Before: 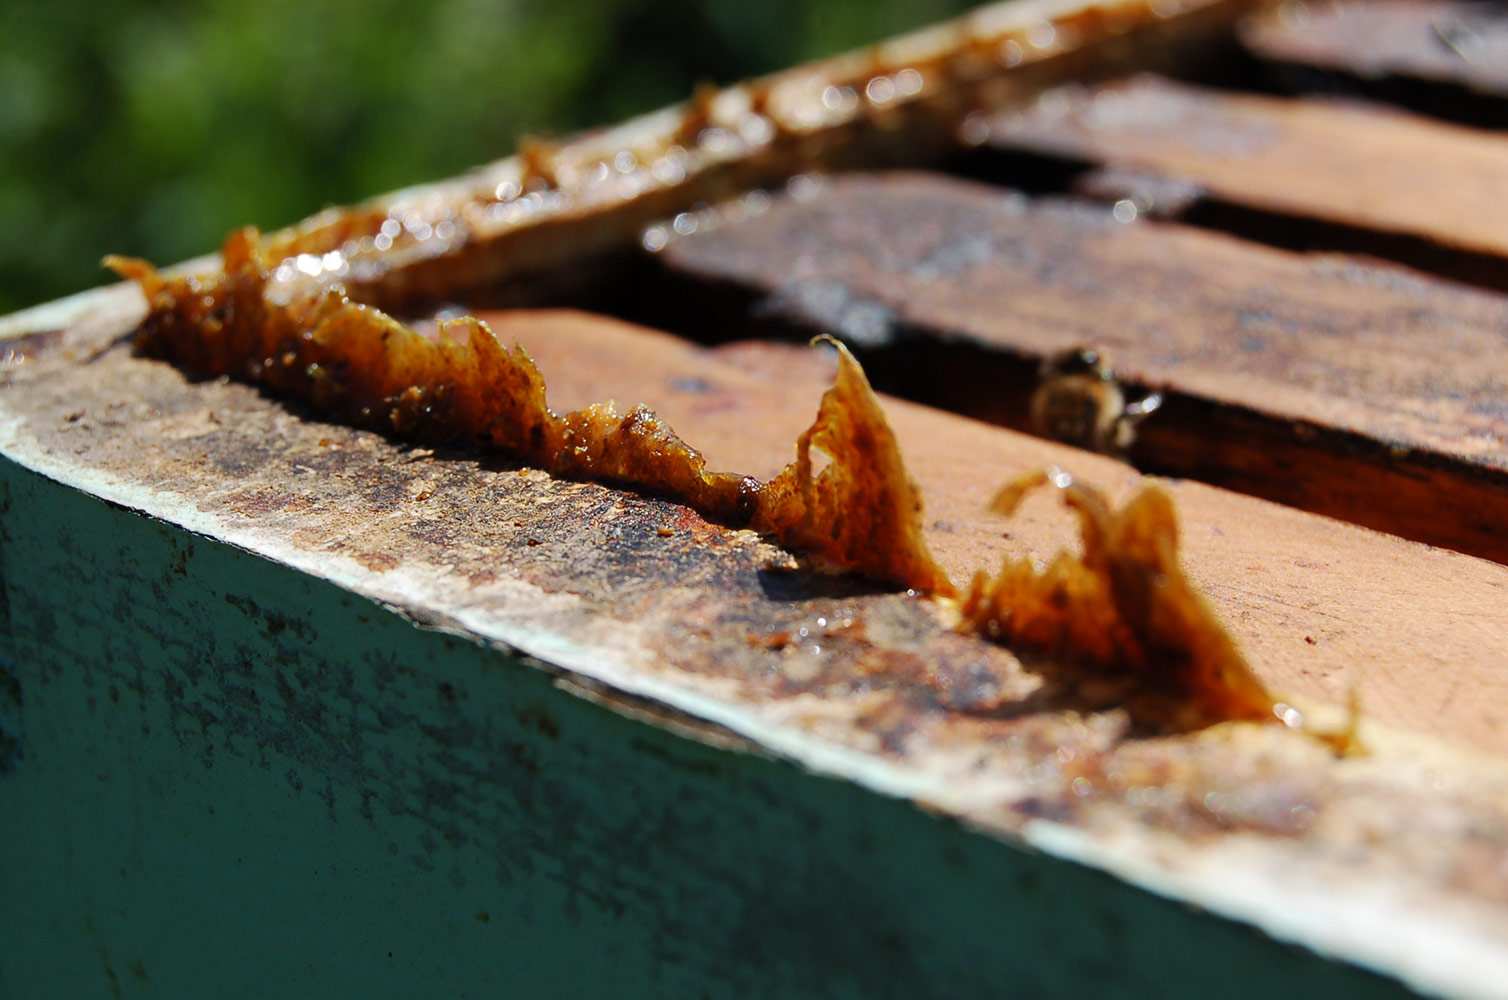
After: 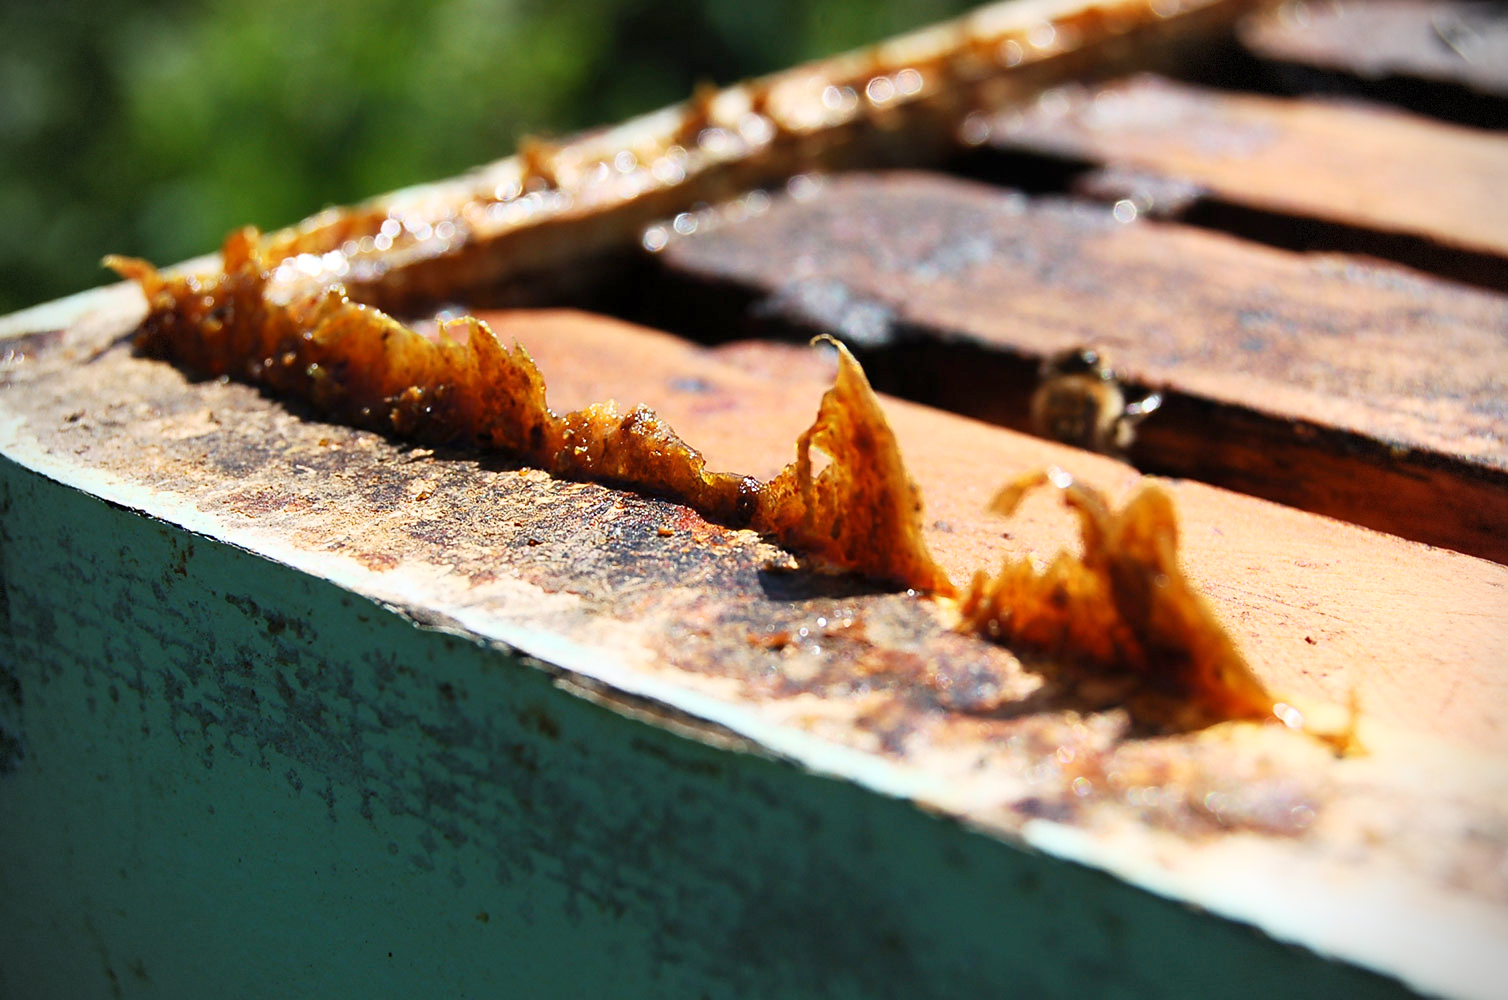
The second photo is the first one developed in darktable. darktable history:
vignetting: dithering 8-bit output, unbound false
sharpen: amount 0.2
base curve: curves: ch0 [(0, 0) (0.557, 0.834) (1, 1)]
